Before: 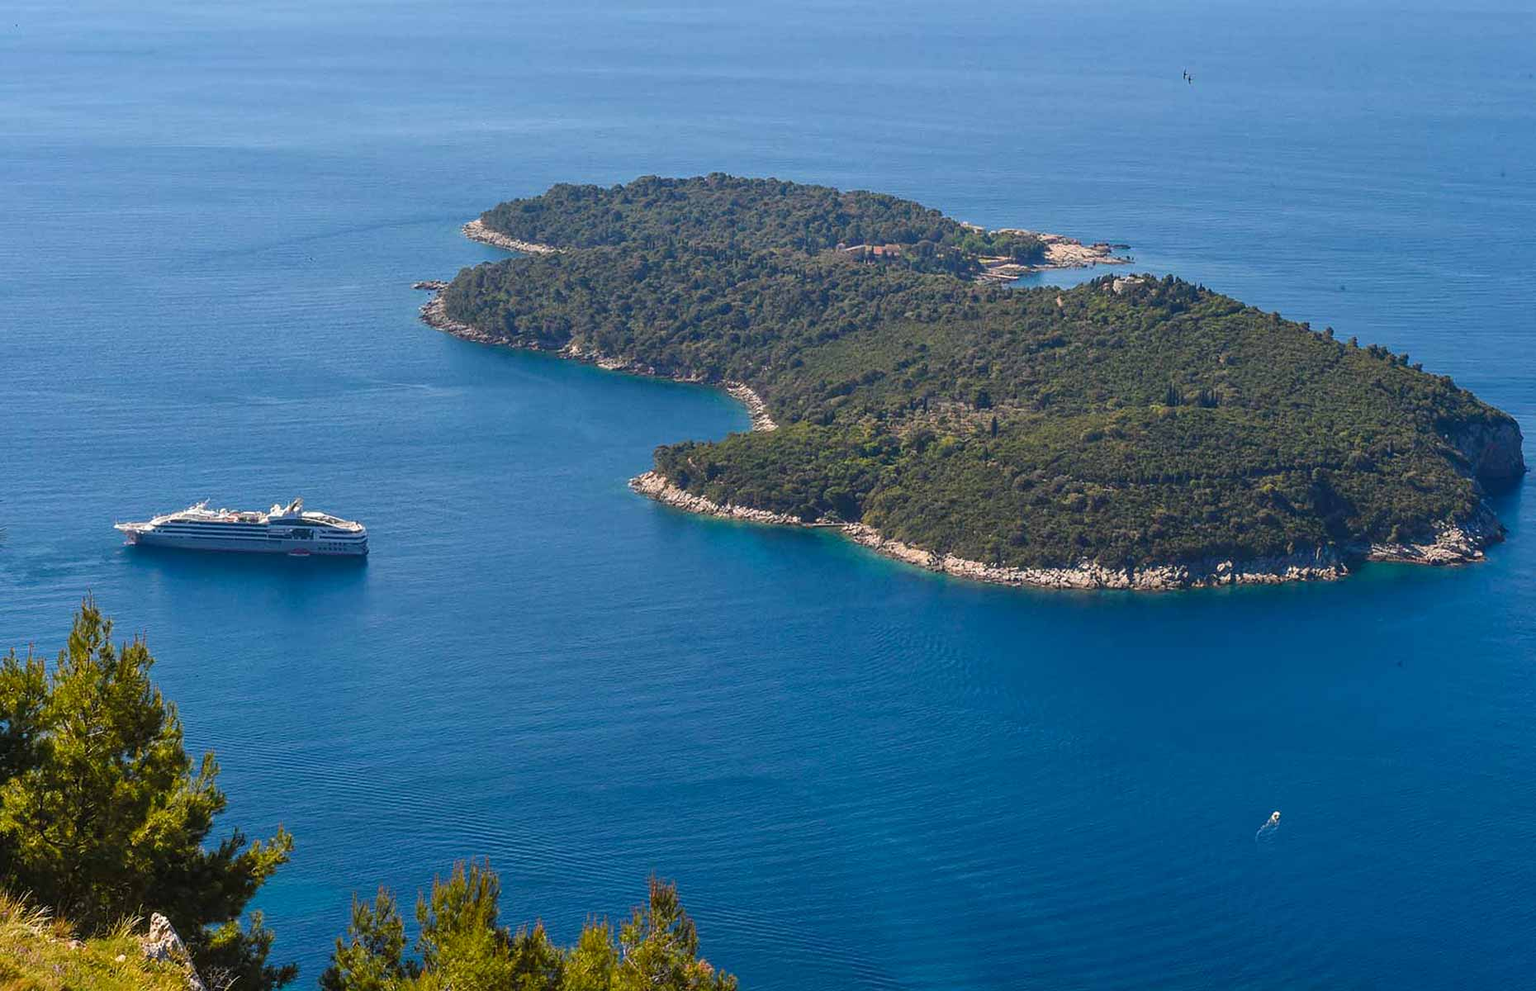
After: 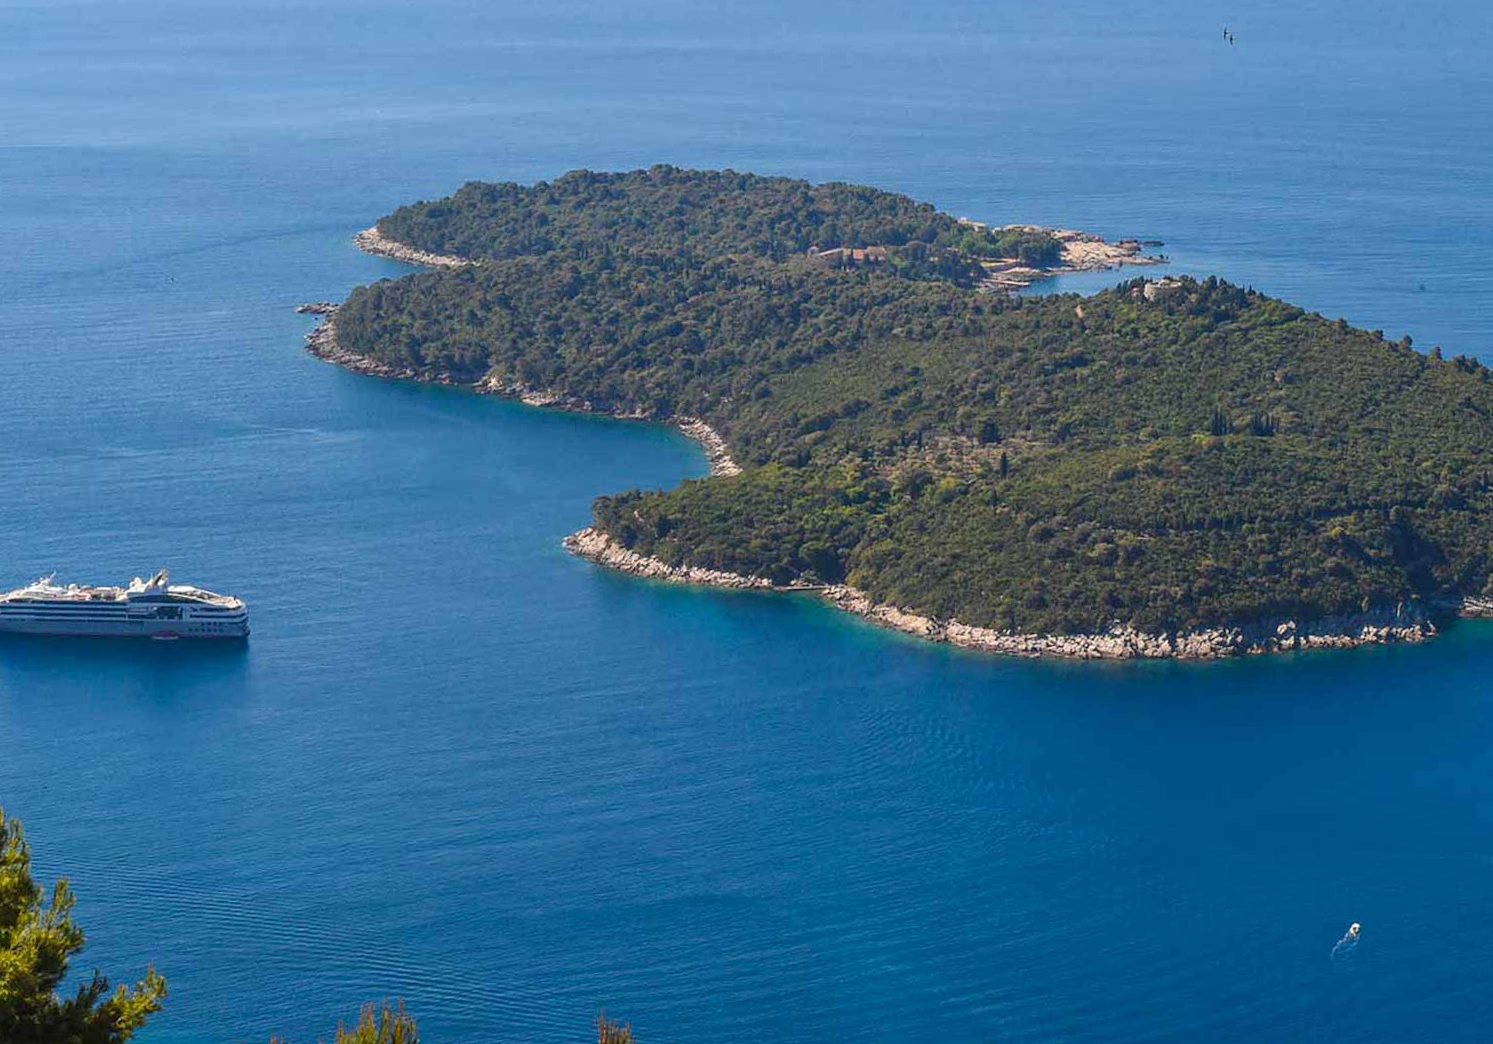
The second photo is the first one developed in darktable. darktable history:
crop: left 11.225%, top 5.381%, right 9.565%, bottom 10.314%
rotate and perspective: rotation -1.24°, automatic cropping off
